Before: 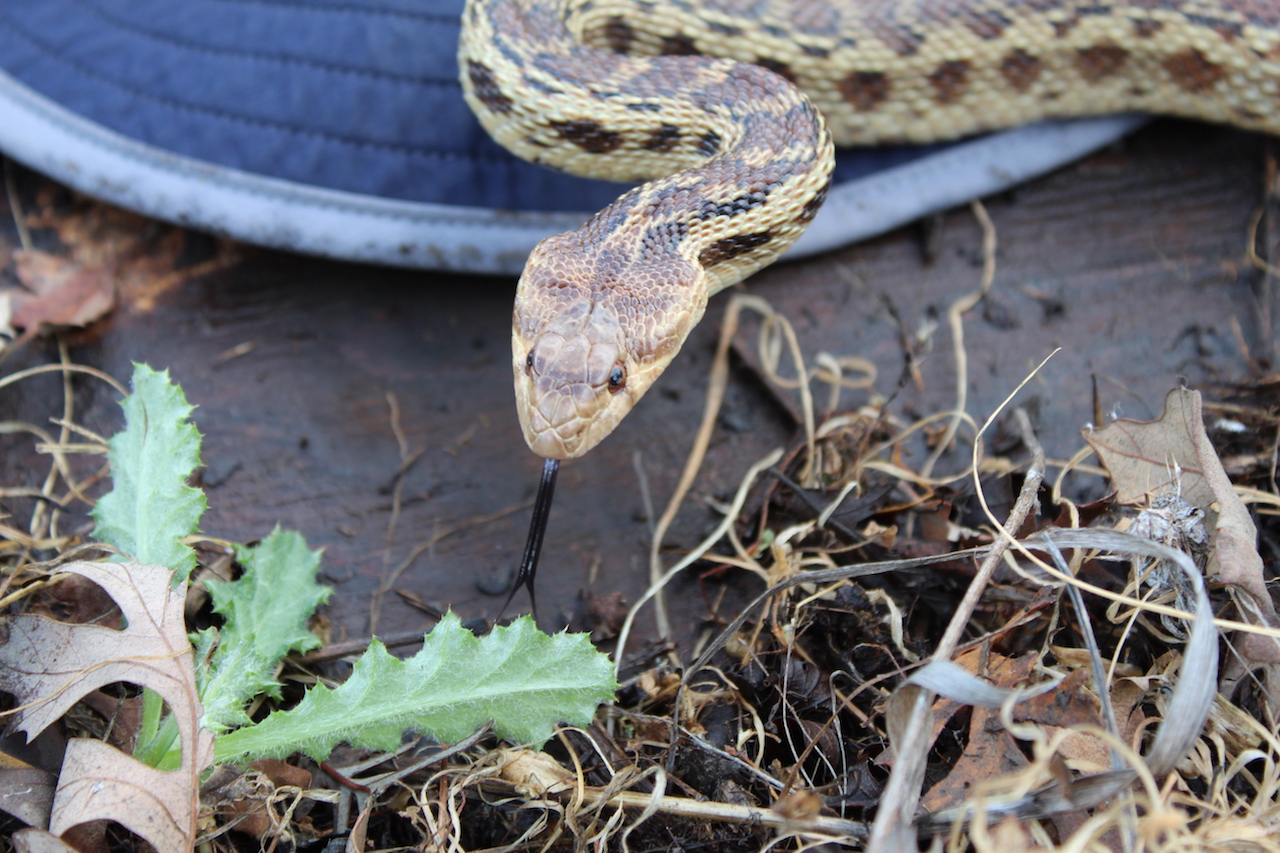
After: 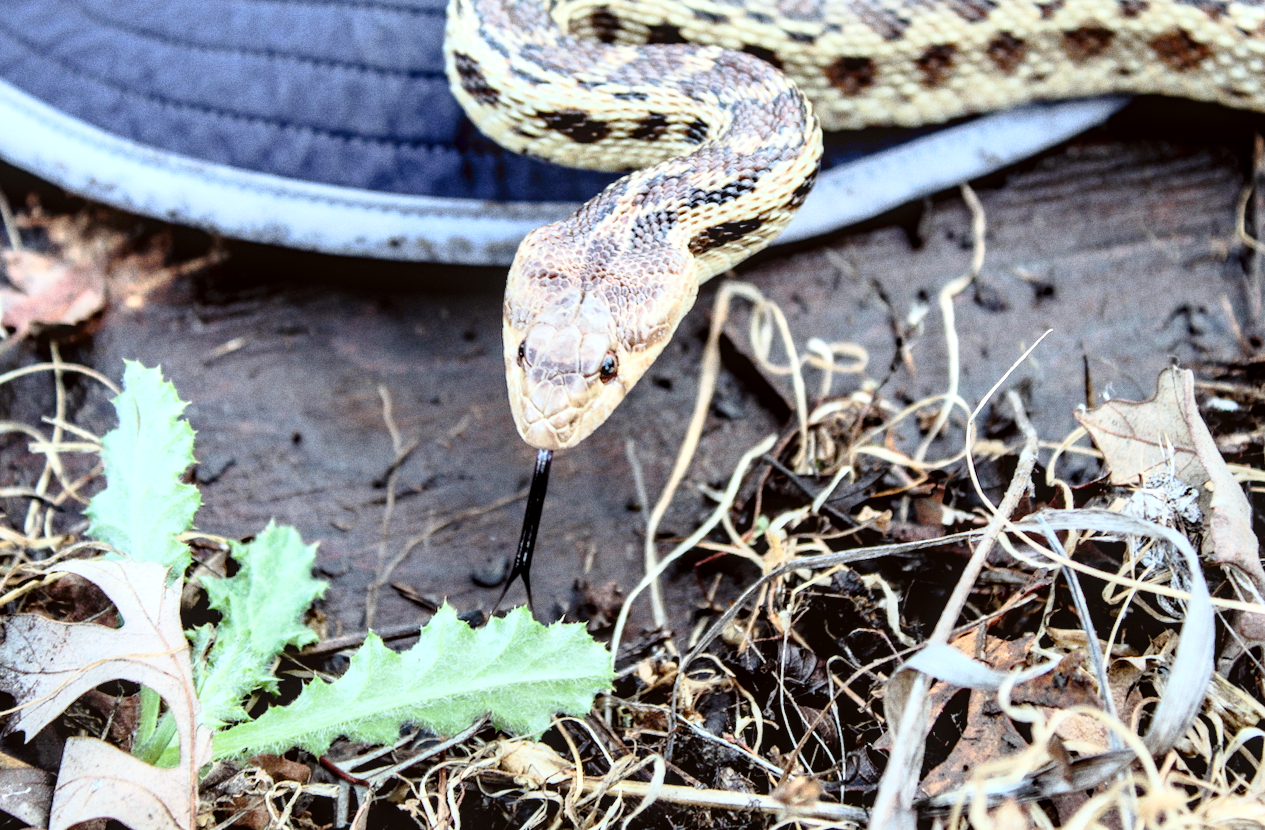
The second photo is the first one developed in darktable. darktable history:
contrast equalizer: y [[0.601, 0.6, 0.598, 0.598, 0.6, 0.601], [0.5 ×6], [0.5 ×6], [0 ×6], [0 ×6]]
grain: coarseness 22.88 ISO
tone curve: curves: ch0 [(0, 0) (0.003, 0.003) (0.011, 0.014) (0.025, 0.027) (0.044, 0.044) (0.069, 0.064) (0.1, 0.108) (0.136, 0.153) (0.177, 0.208) (0.224, 0.275) (0.277, 0.349) (0.335, 0.422) (0.399, 0.492) (0.468, 0.557) (0.543, 0.617) (0.623, 0.682) (0.709, 0.745) (0.801, 0.826) (0.898, 0.916) (1, 1)], preserve colors none
color correction: highlights a* -2.73, highlights b* -2.09, shadows a* 2.41, shadows b* 2.73
base curve: curves: ch0 [(0, 0) (0.005, 0.002) (0.193, 0.295) (0.399, 0.664) (0.75, 0.928) (1, 1)]
local contrast: on, module defaults
rotate and perspective: rotation -1°, crop left 0.011, crop right 0.989, crop top 0.025, crop bottom 0.975
